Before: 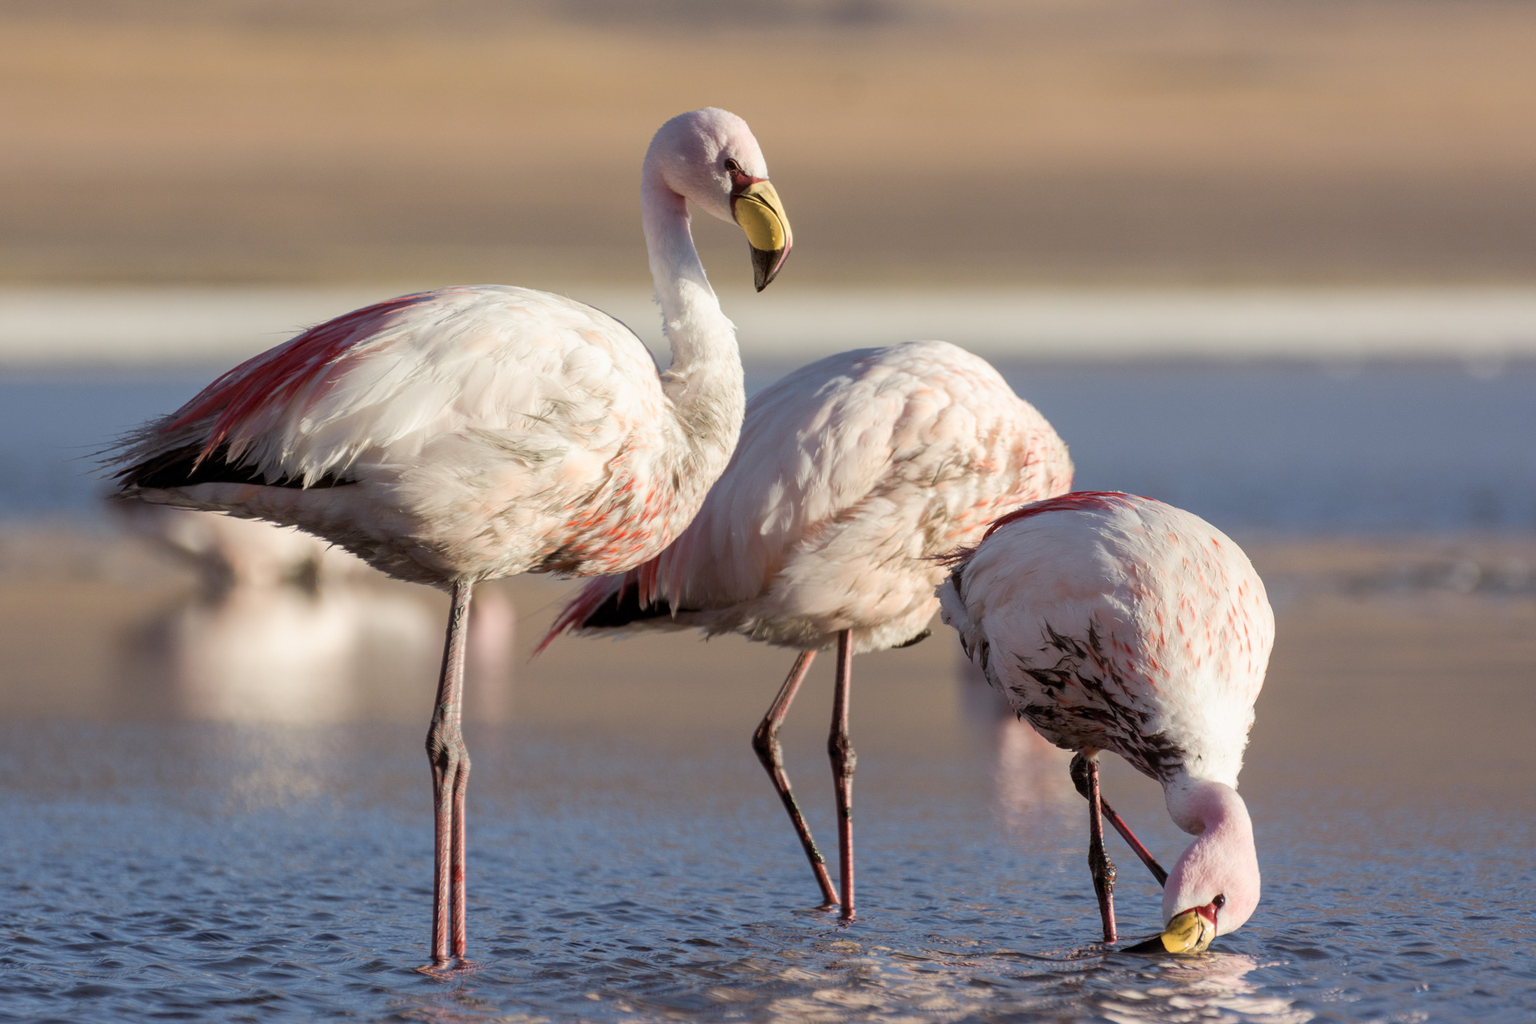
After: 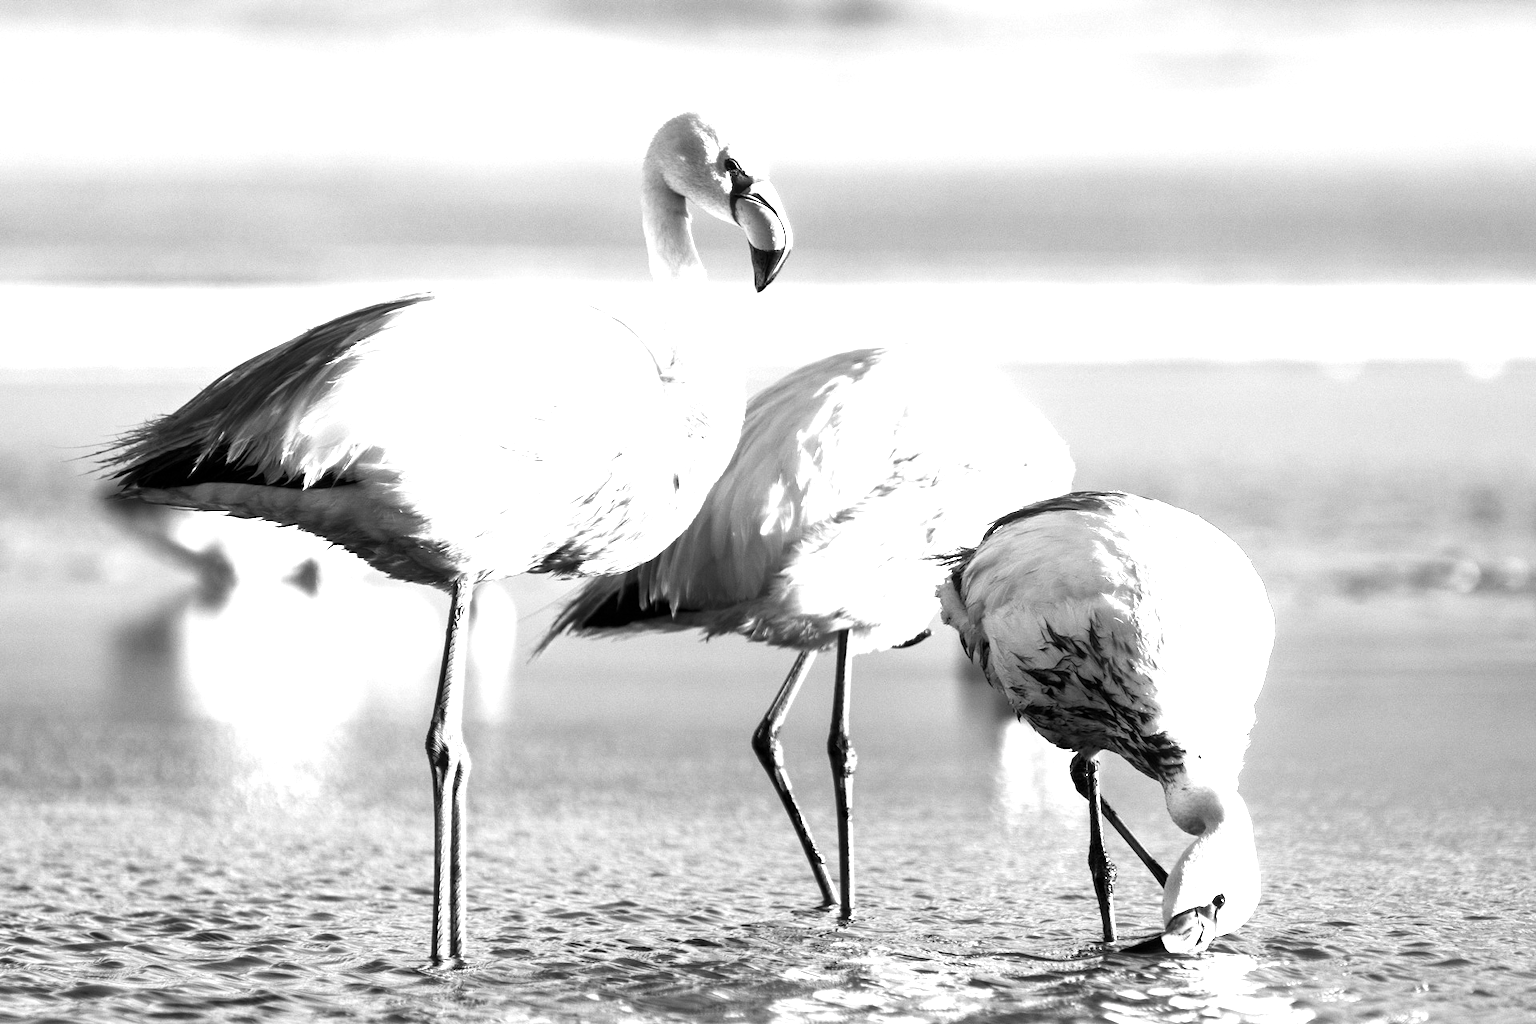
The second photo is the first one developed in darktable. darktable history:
contrast brightness saturation: contrast 0.1, saturation -0.3
color calibration: output gray [0.21, 0.42, 0.37, 0], gray › normalize channels true, illuminant same as pipeline (D50), adaptation XYZ, x 0.346, y 0.359, gamut compression 0
color balance rgb: linear chroma grading › global chroma 20%, perceptual saturation grading › global saturation 65%, perceptual saturation grading › highlights 60%, perceptual saturation grading › mid-tones 50%, perceptual saturation grading › shadows 50%, perceptual brilliance grading › global brilliance 30%, perceptual brilliance grading › highlights 50%, perceptual brilliance grading › mid-tones 50%, perceptual brilliance grading › shadows -22%, global vibrance 20%
